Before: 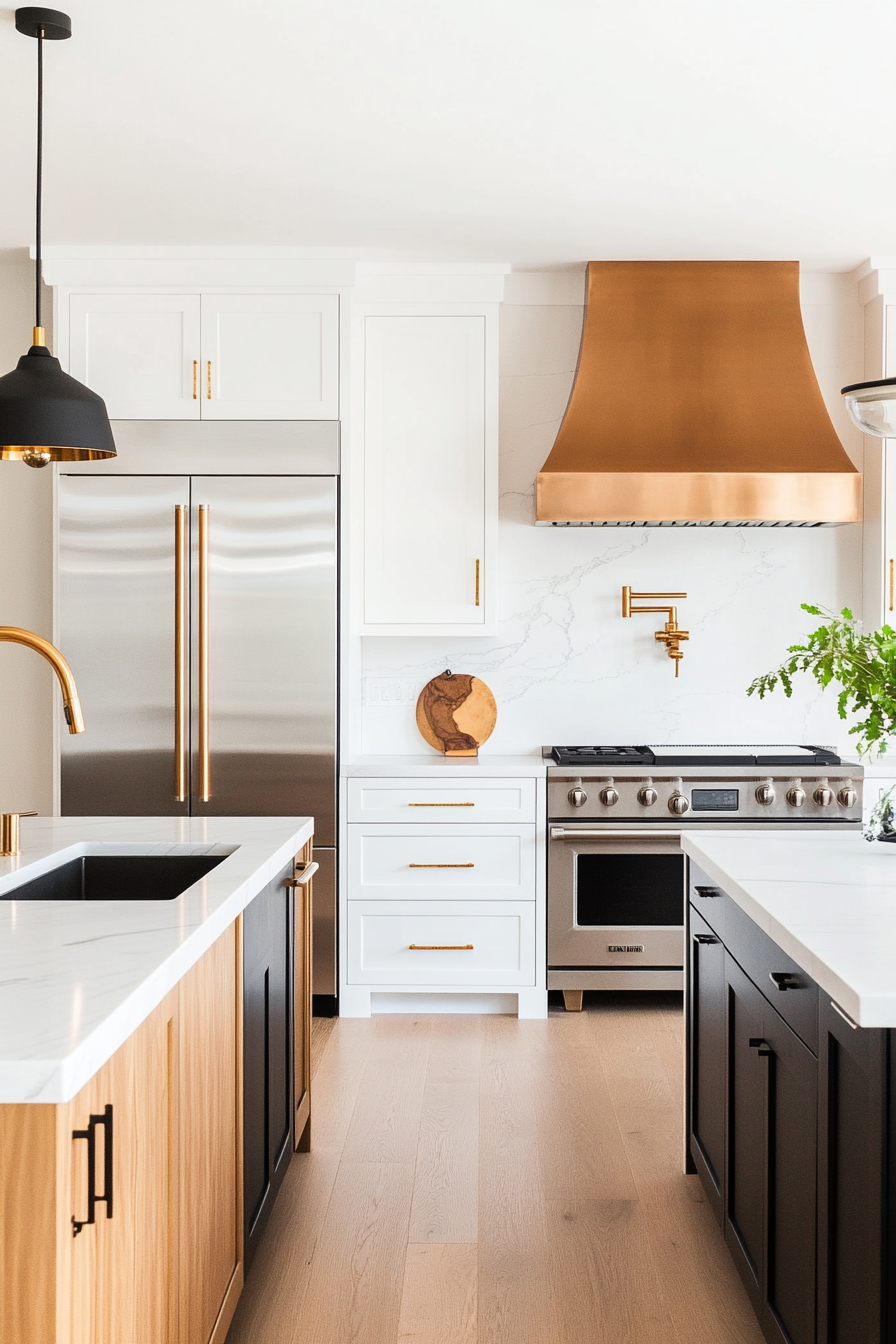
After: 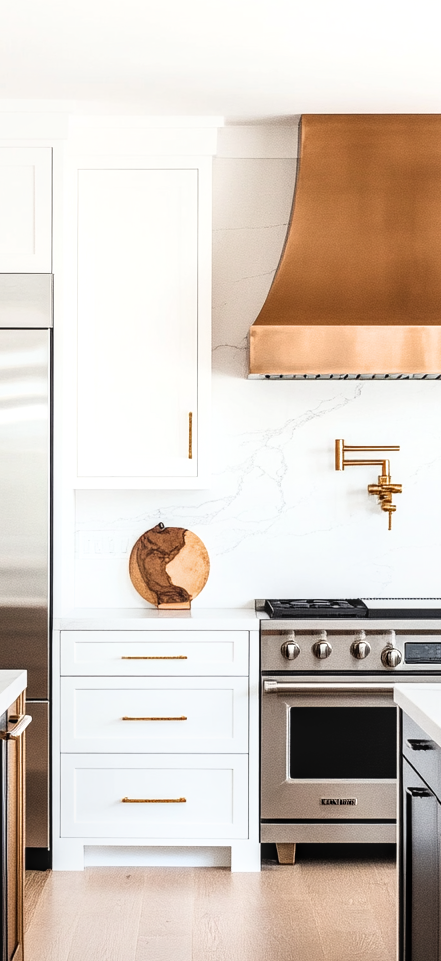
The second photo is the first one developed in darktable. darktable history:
crop: left 32.034%, top 10.97%, right 18.684%, bottom 17.454%
exposure: exposure -0.042 EV, compensate highlight preservation false
local contrast: on, module defaults
filmic rgb: black relative exposure -8 EV, white relative exposure 2.33 EV, threshold 3.05 EV, hardness 6.56, color science v6 (2022), enable highlight reconstruction true
